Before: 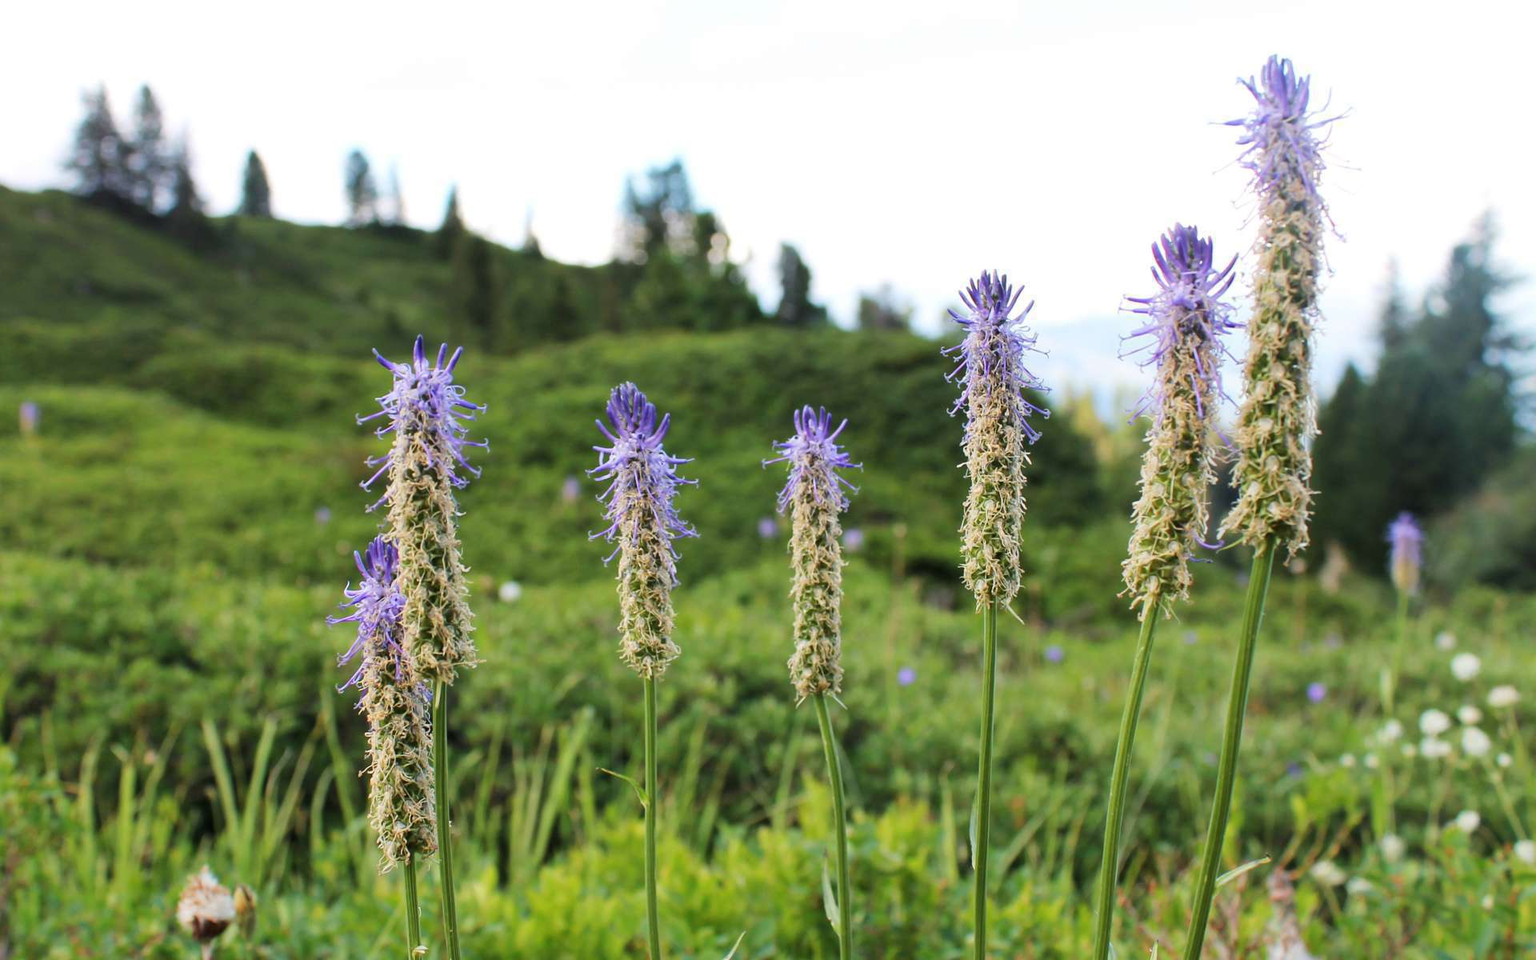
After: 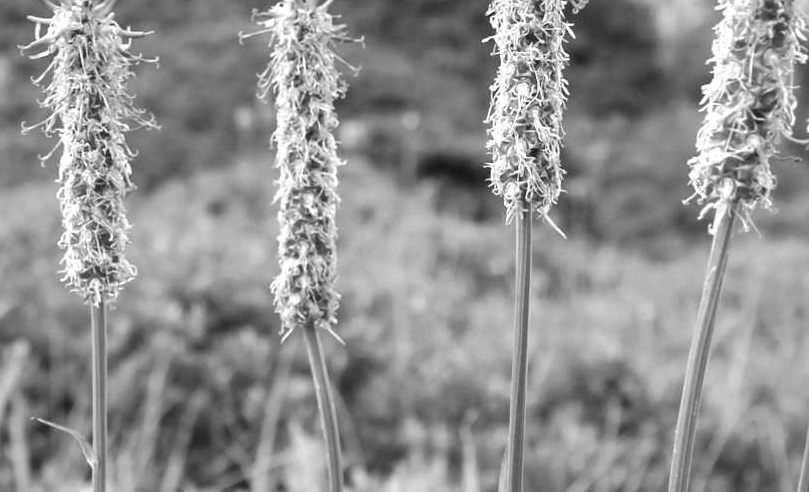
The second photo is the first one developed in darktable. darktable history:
shadows and highlights: shadows -20, white point adjustment -2, highlights -35
crop: left 37.221%, top 45.169%, right 20.63%, bottom 13.777%
contrast brightness saturation: saturation -1
exposure: black level correction 0, exposure 0.7 EV, compensate exposure bias true, compensate highlight preservation false
white balance: red 1.066, blue 1.119
